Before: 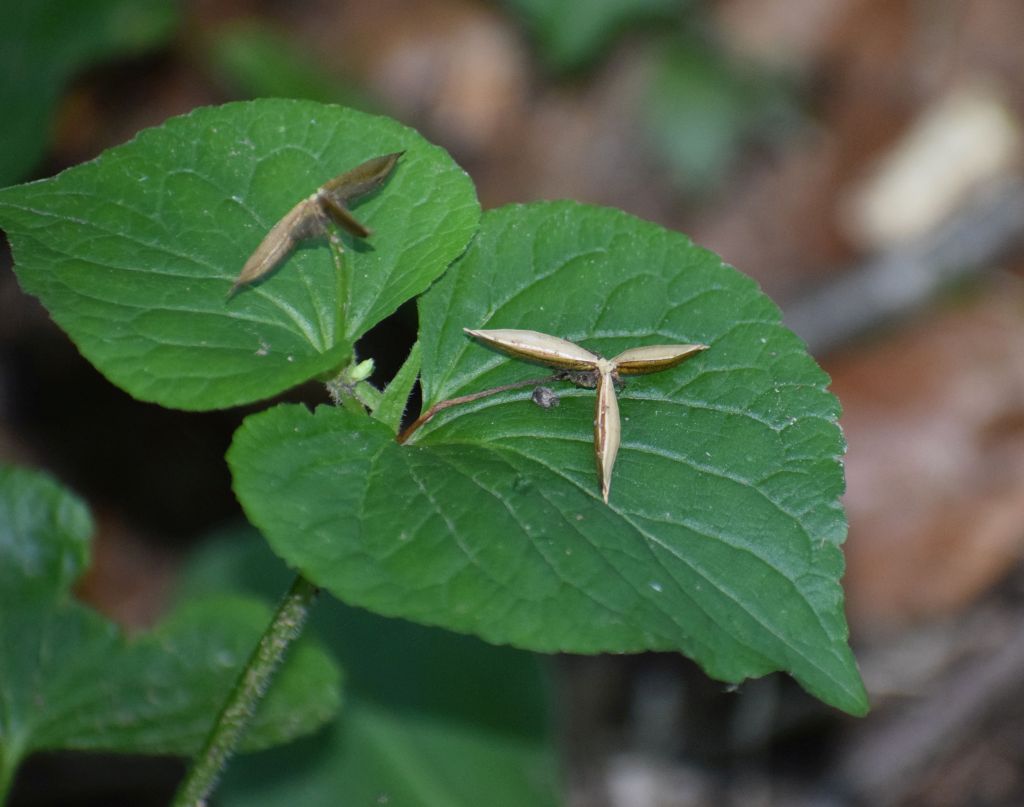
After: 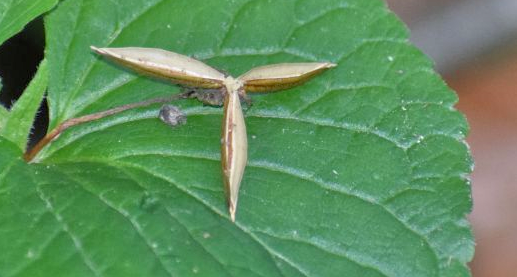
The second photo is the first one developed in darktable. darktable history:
exposure: exposure -0.044 EV, compensate highlight preservation false
crop: left 36.447%, top 35.063%, right 13.005%, bottom 30.565%
tone equalizer: -7 EV 0.145 EV, -6 EV 0.592 EV, -5 EV 1.15 EV, -4 EV 1.3 EV, -3 EV 1.13 EV, -2 EV 0.6 EV, -1 EV 0.164 EV
